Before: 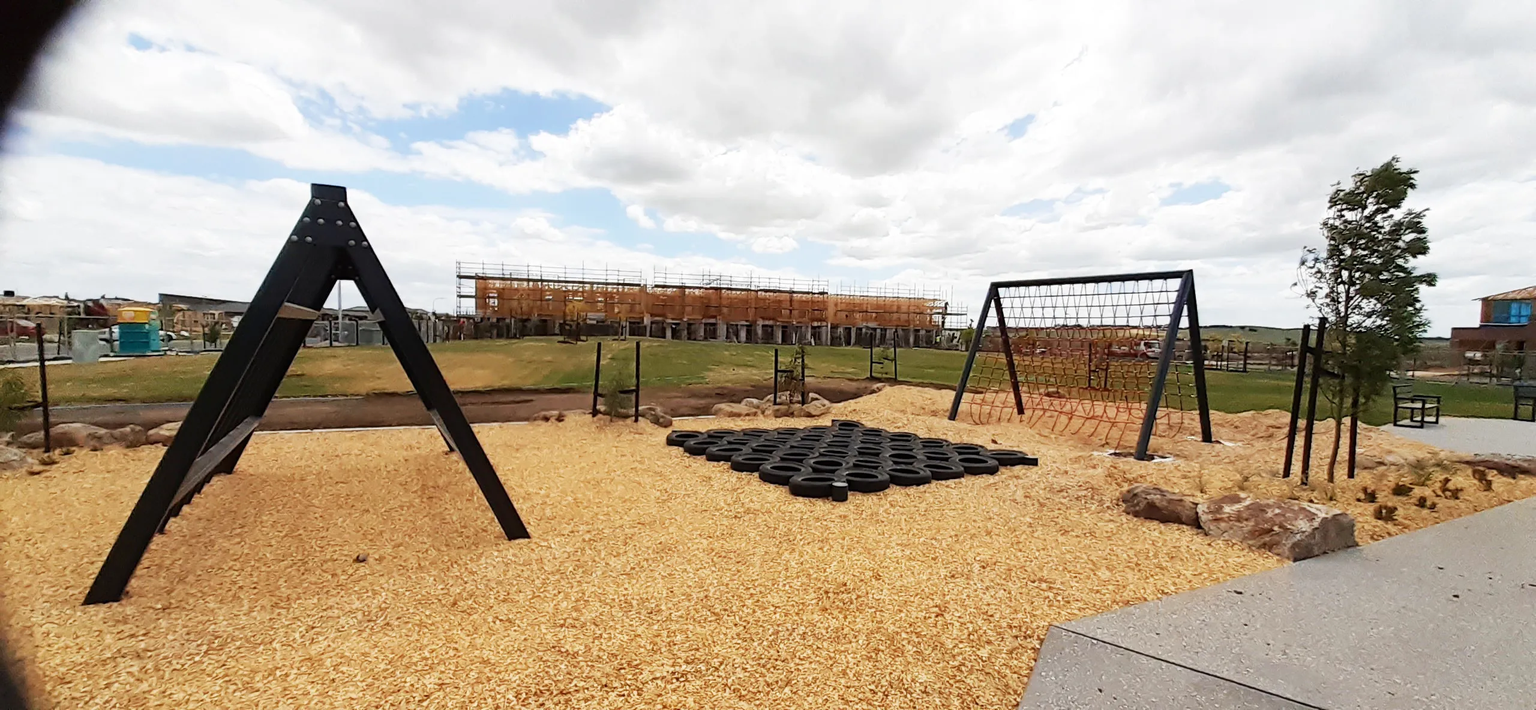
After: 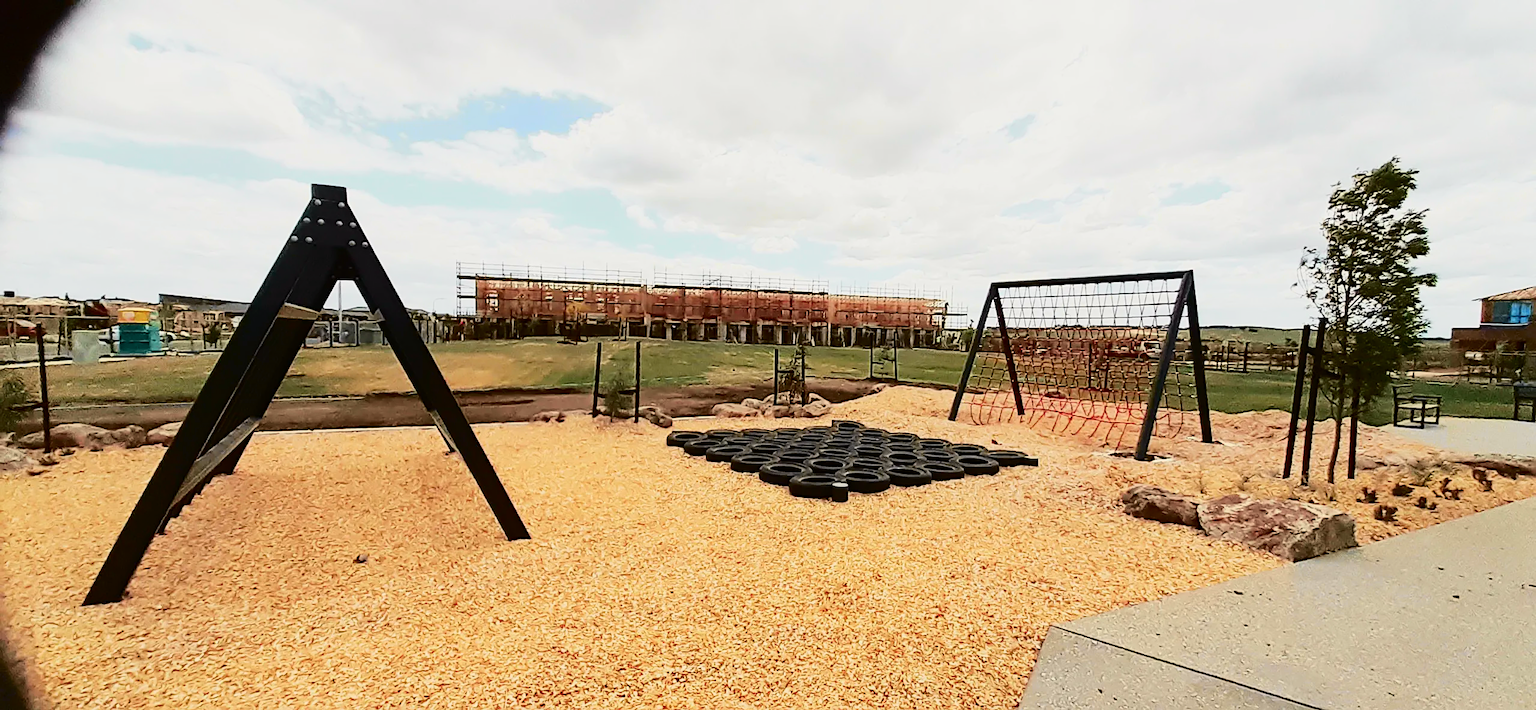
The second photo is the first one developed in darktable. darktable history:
tone curve: curves: ch0 [(0, 0.006) (0.184, 0.117) (0.405, 0.46) (0.456, 0.528) (0.634, 0.728) (0.877, 0.89) (0.984, 0.935)]; ch1 [(0, 0) (0.443, 0.43) (0.492, 0.489) (0.566, 0.579) (0.595, 0.625) (0.608, 0.667) (0.65, 0.729) (1, 1)]; ch2 [(0, 0) (0.33, 0.301) (0.421, 0.443) (0.447, 0.489) (0.492, 0.498) (0.537, 0.583) (0.586, 0.591) (0.663, 0.686) (1, 1)], color space Lab, independent channels, preserve colors none
sharpen: on, module defaults
